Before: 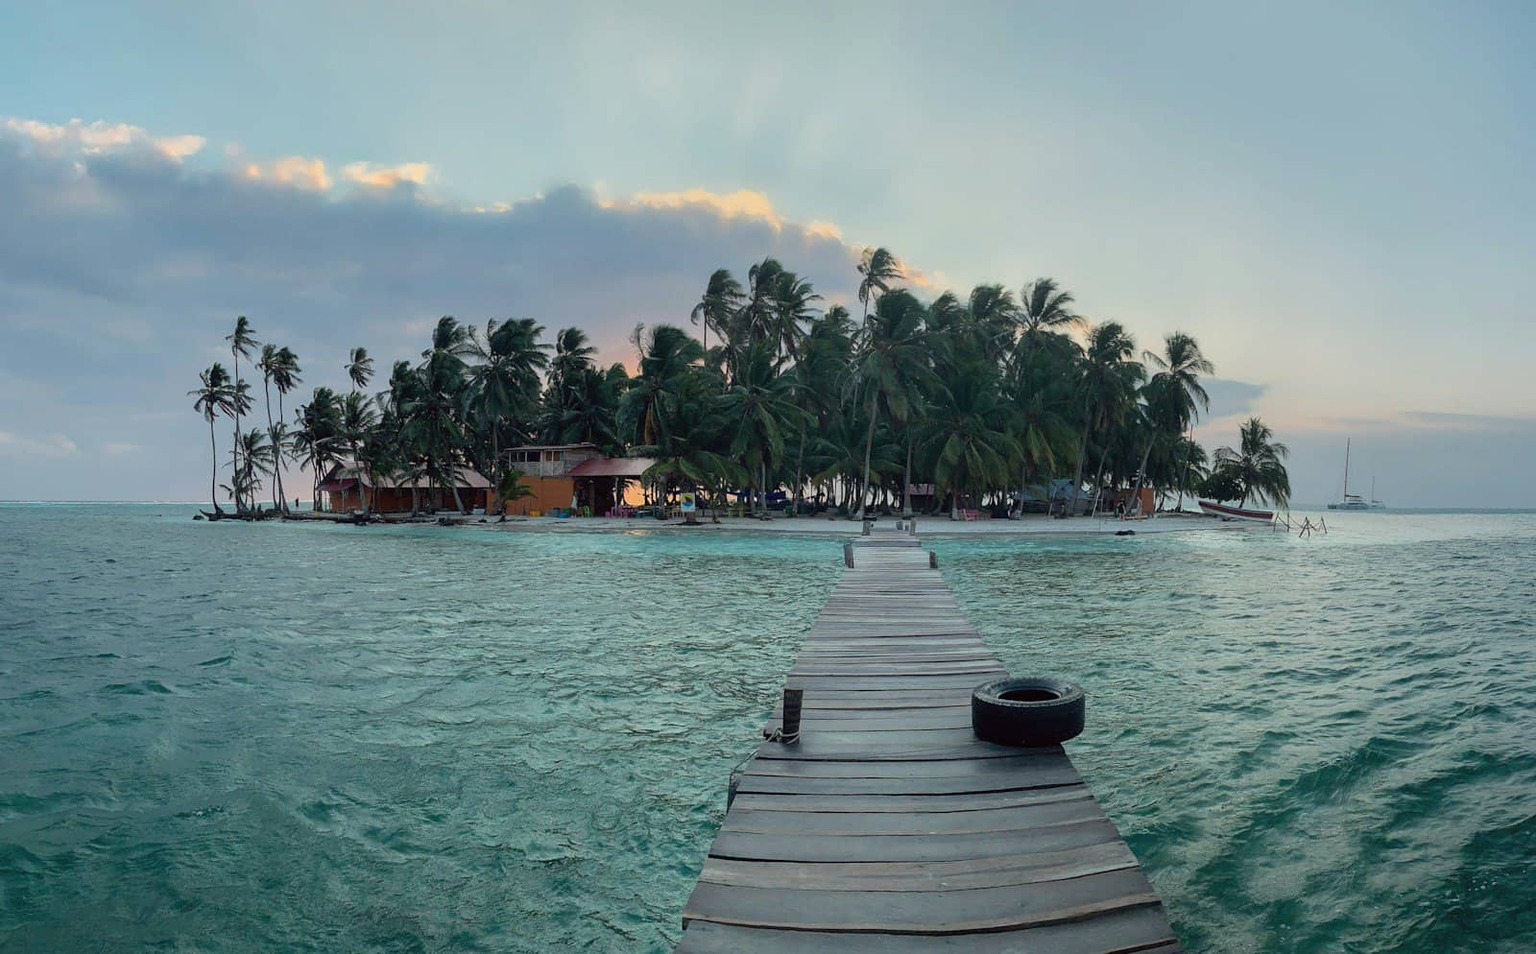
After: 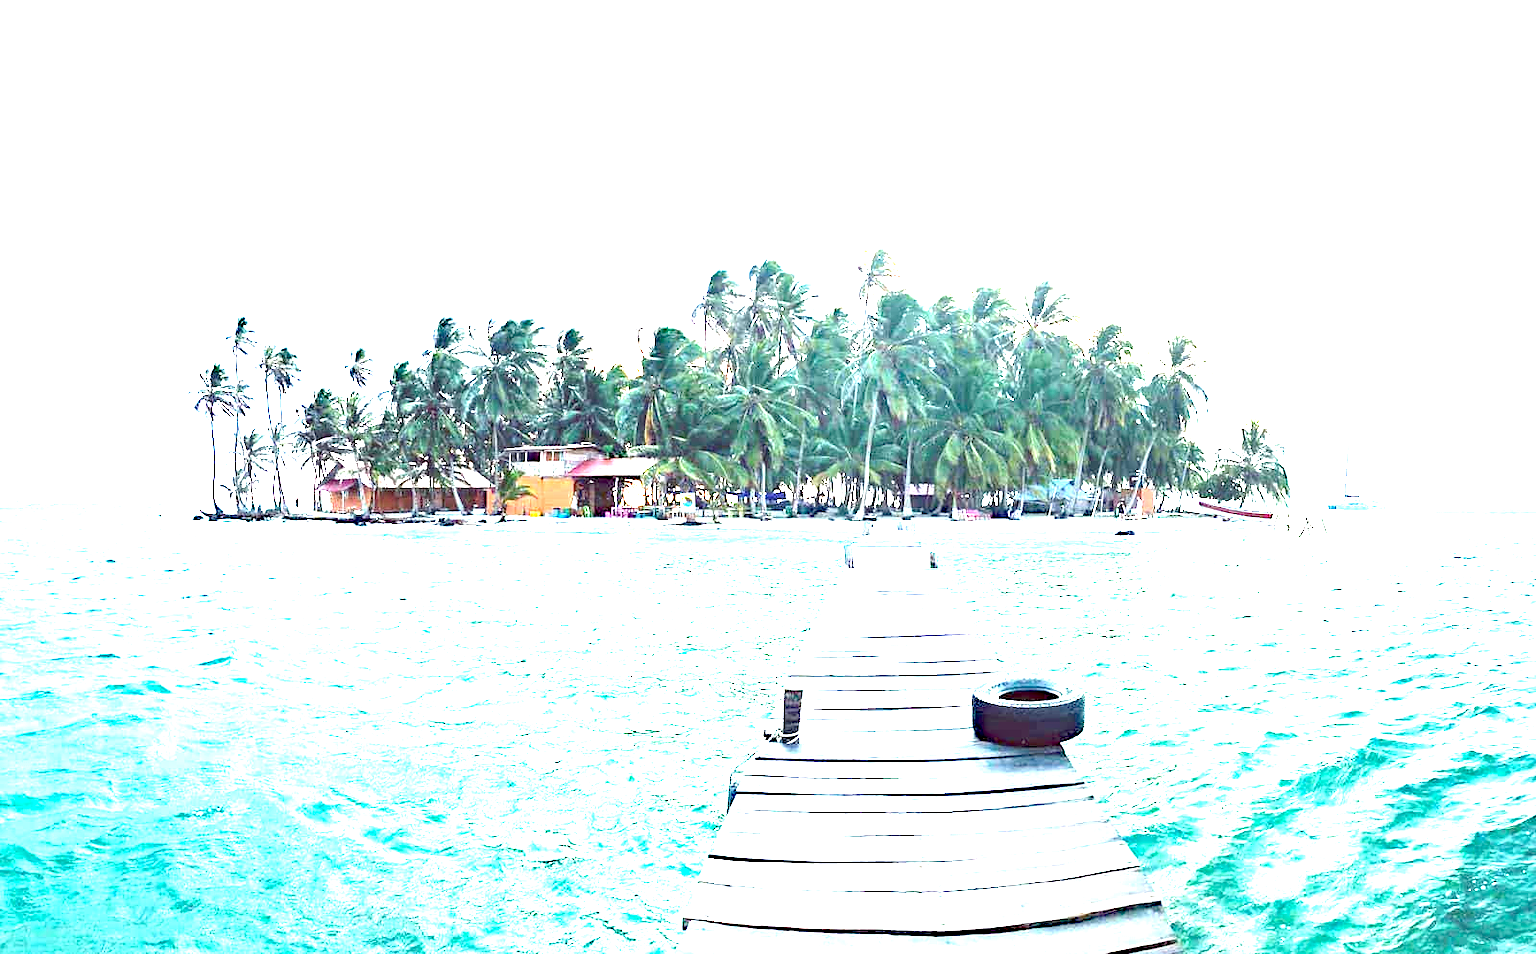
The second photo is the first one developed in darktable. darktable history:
exposure: black level correction 0, exposure 4 EV, compensate exposure bias true, compensate highlight preservation false
haze removal: strength 0.29, distance 0.25, compatibility mode true, adaptive false
